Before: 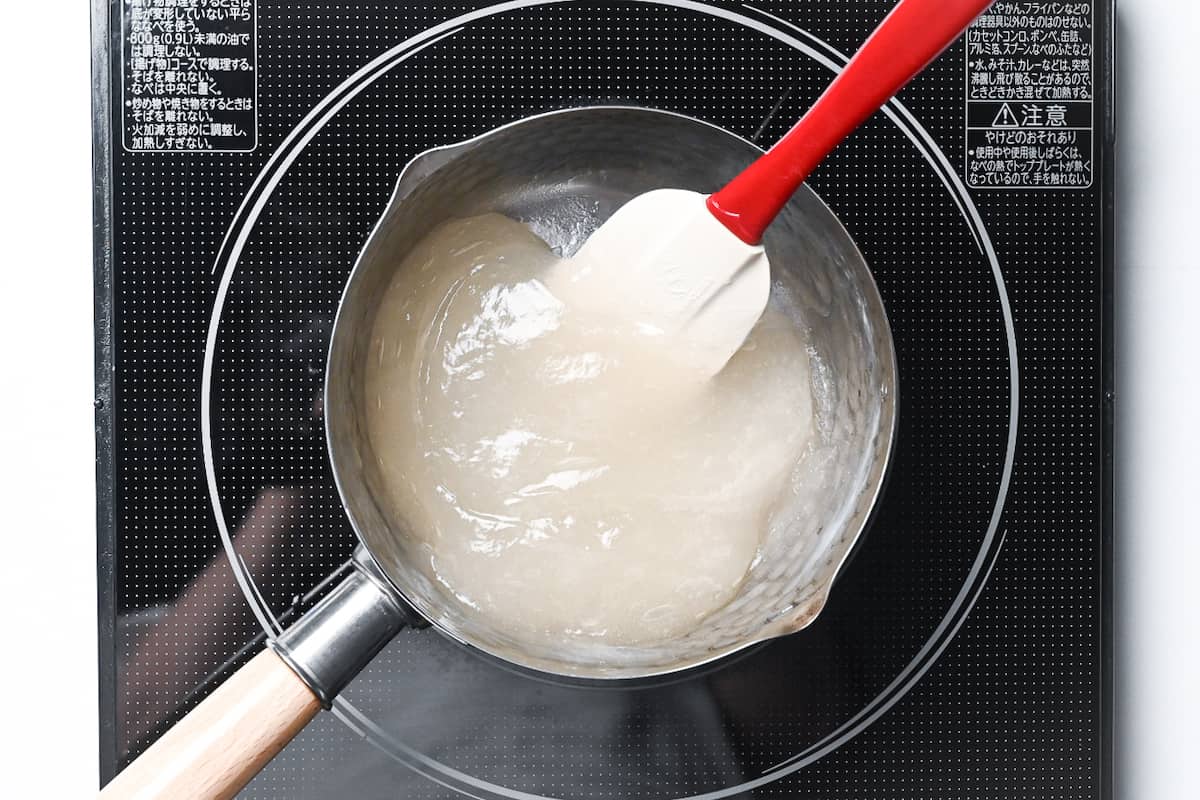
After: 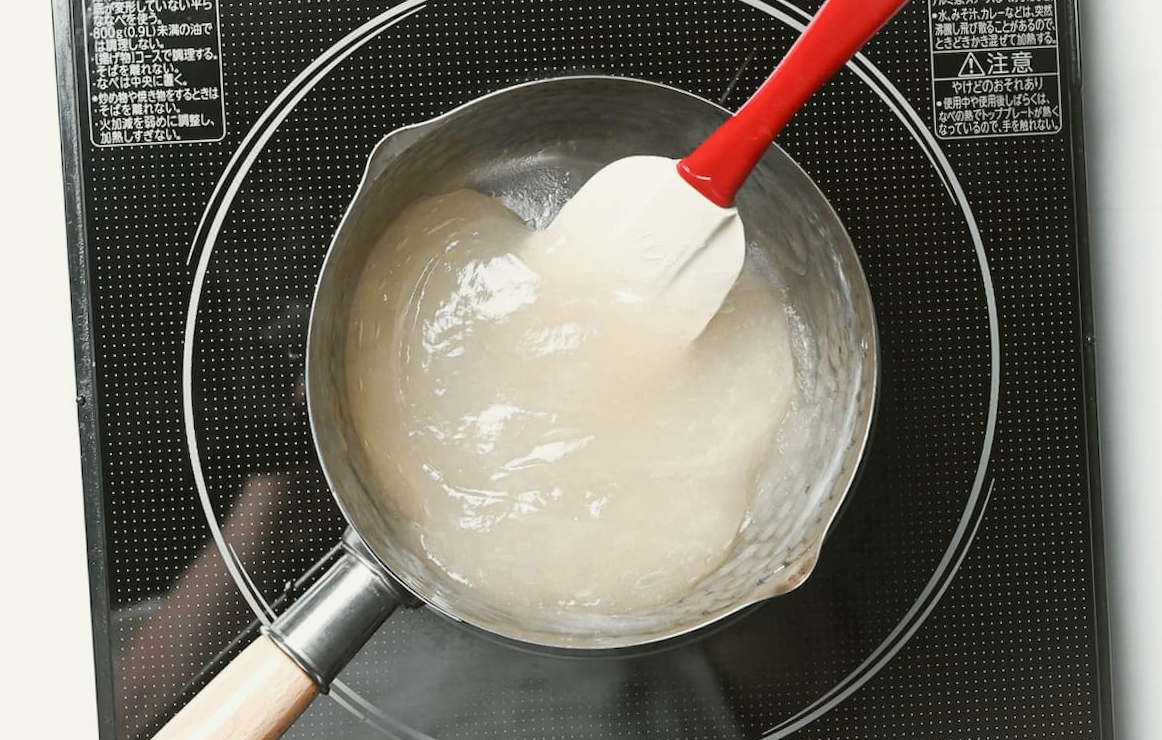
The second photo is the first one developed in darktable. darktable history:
rotate and perspective: rotation -3°, crop left 0.031, crop right 0.968, crop top 0.07, crop bottom 0.93
color balance: mode lift, gamma, gain (sRGB), lift [1.04, 1, 1, 0.97], gamma [1.01, 1, 1, 0.97], gain [0.96, 1, 1, 0.97]
